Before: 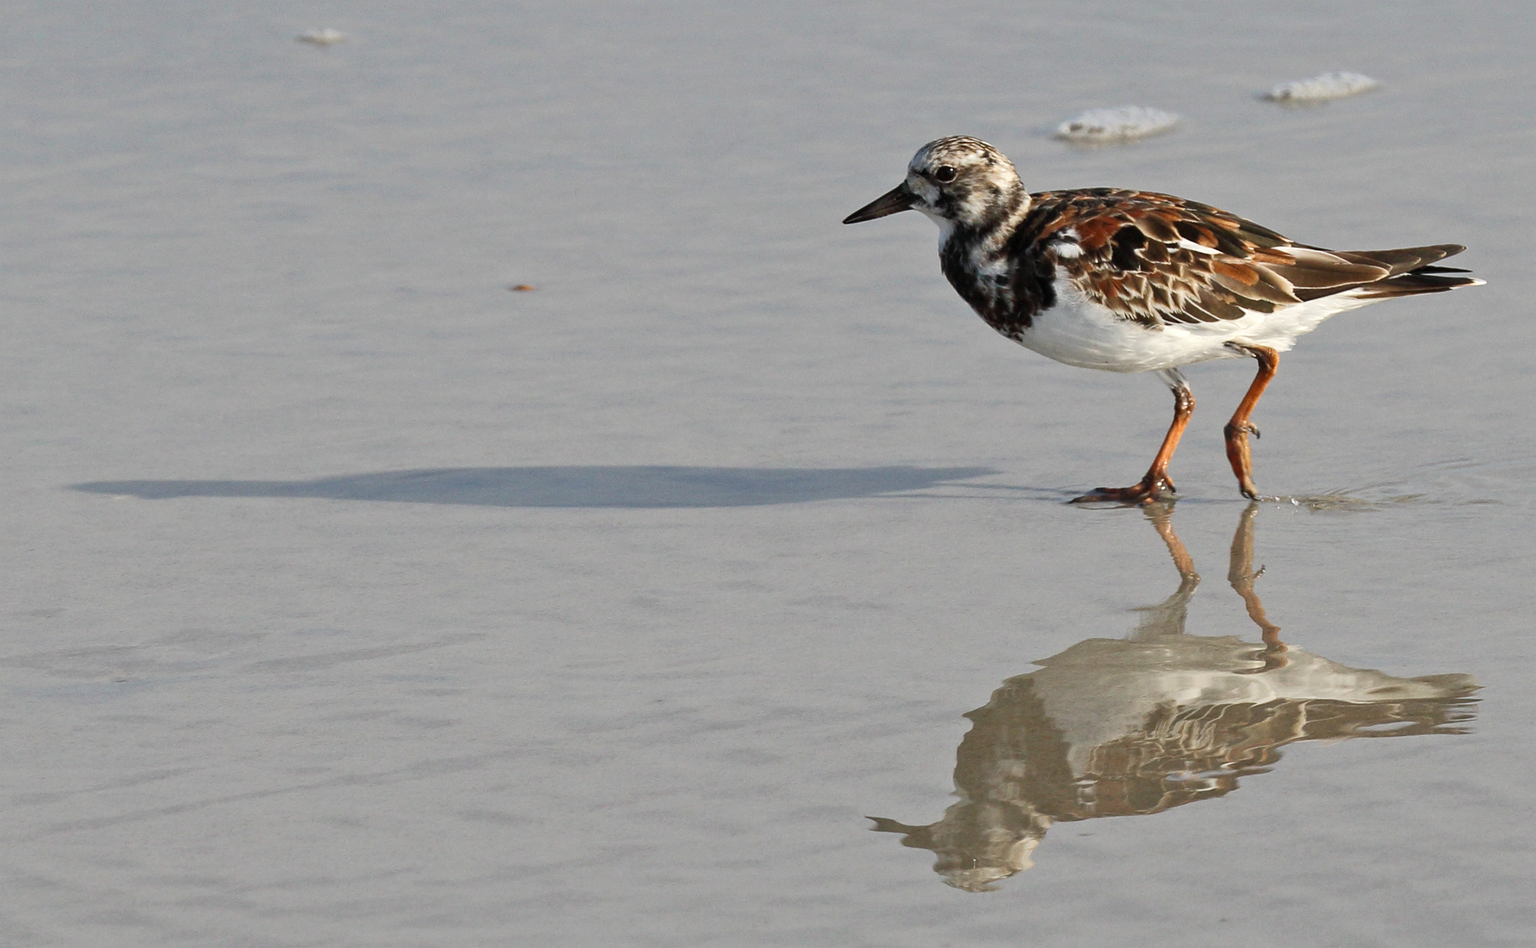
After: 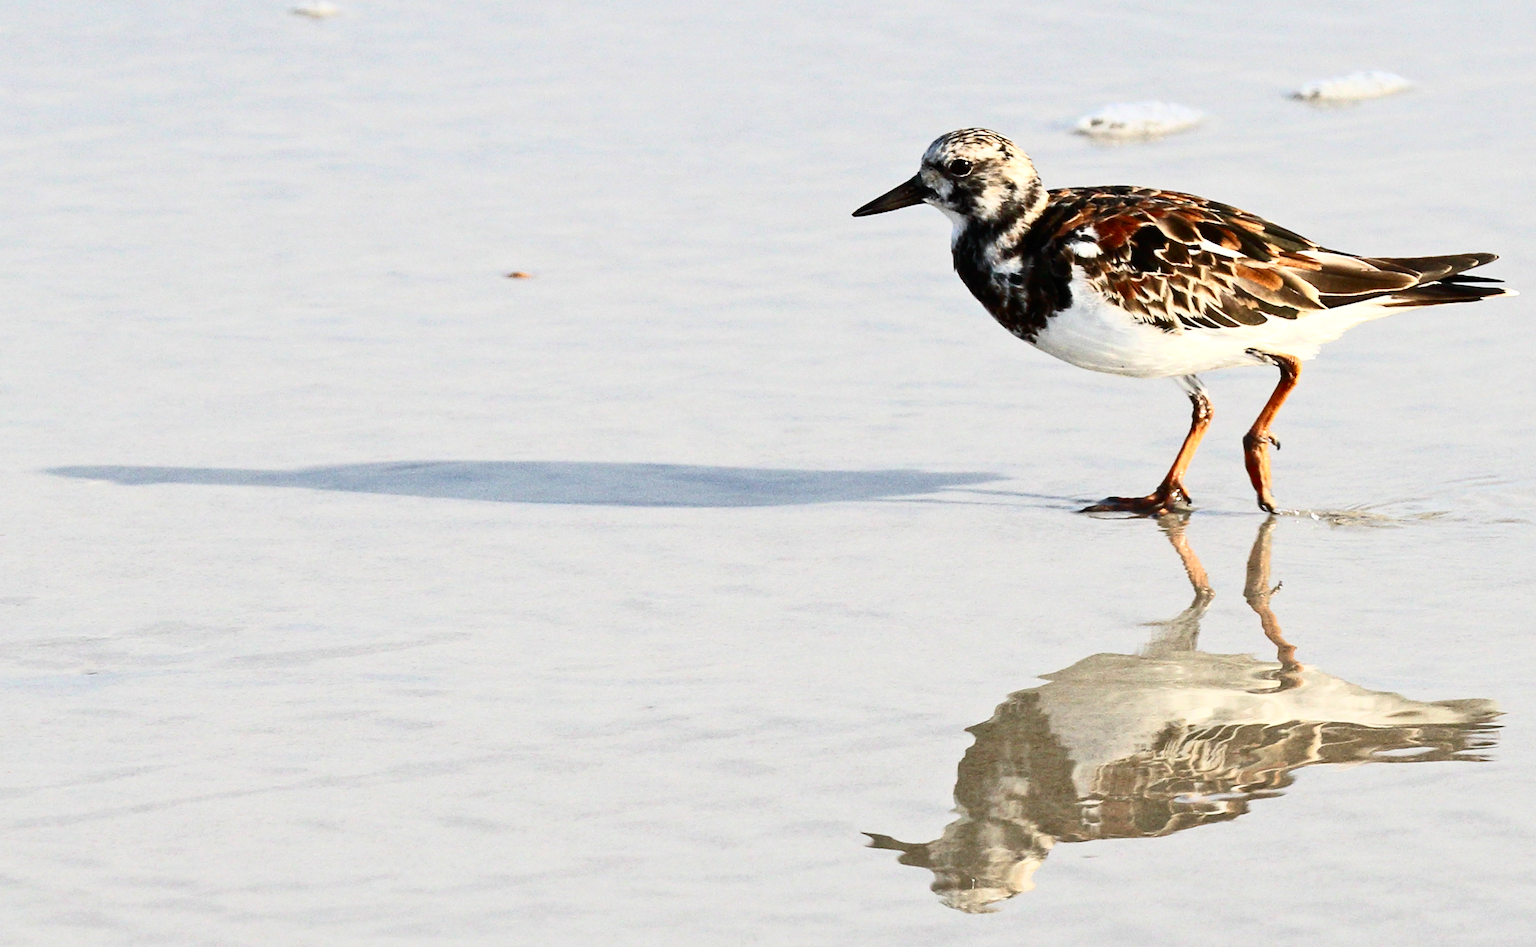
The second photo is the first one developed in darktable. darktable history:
tone equalizer: -8 EV -0.449 EV, -7 EV -0.383 EV, -6 EV -0.364 EV, -5 EV -0.237 EV, -3 EV 0.238 EV, -2 EV 0.362 EV, -1 EV 0.38 EV, +0 EV 0.421 EV
crop and rotate: angle -1.36°
contrast brightness saturation: contrast 0.4, brightness 0.097, saturation 0.211
